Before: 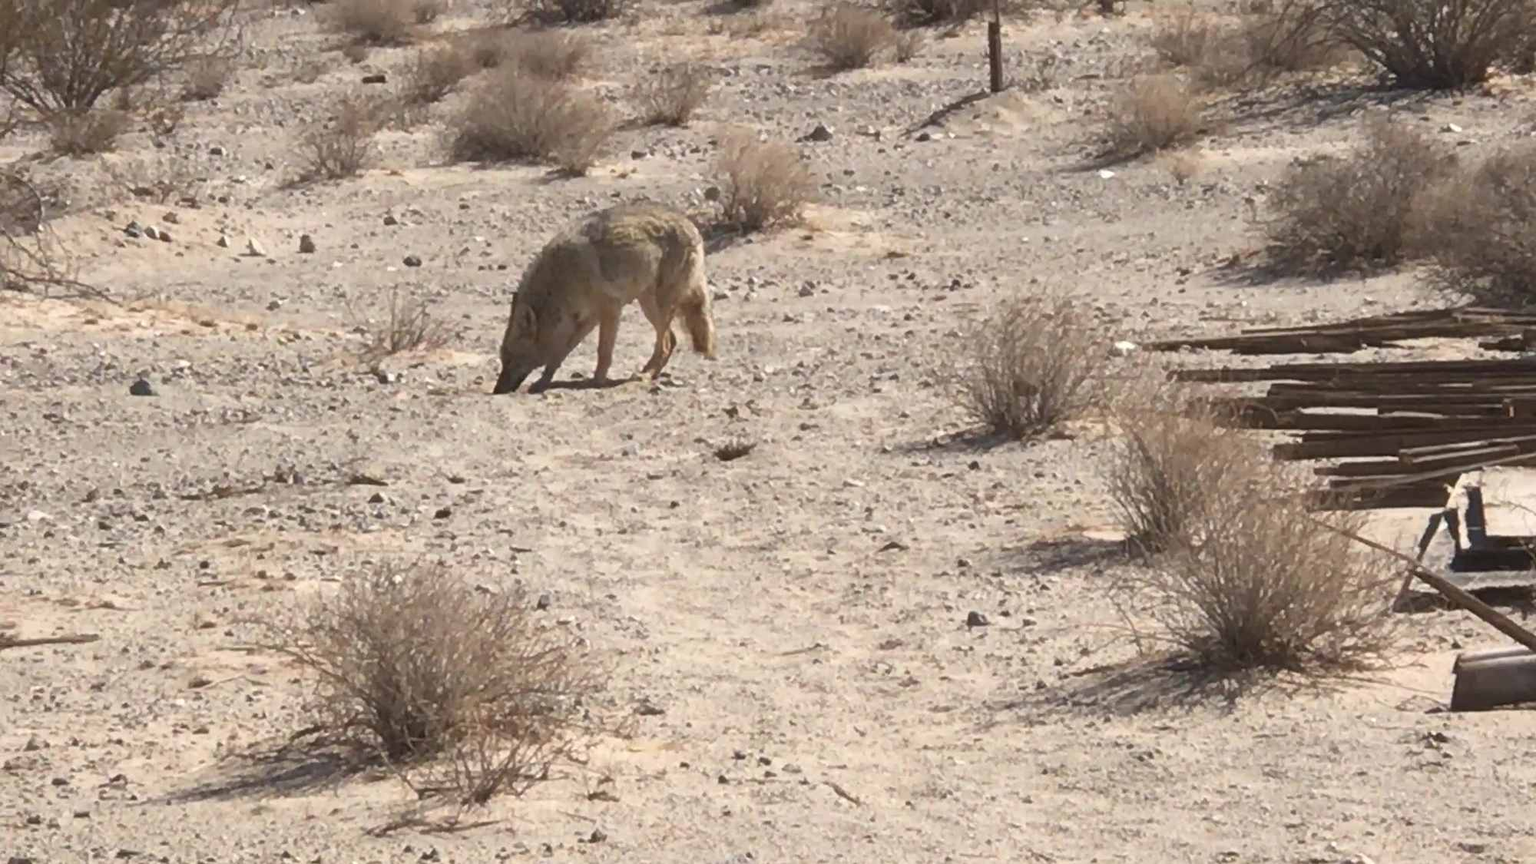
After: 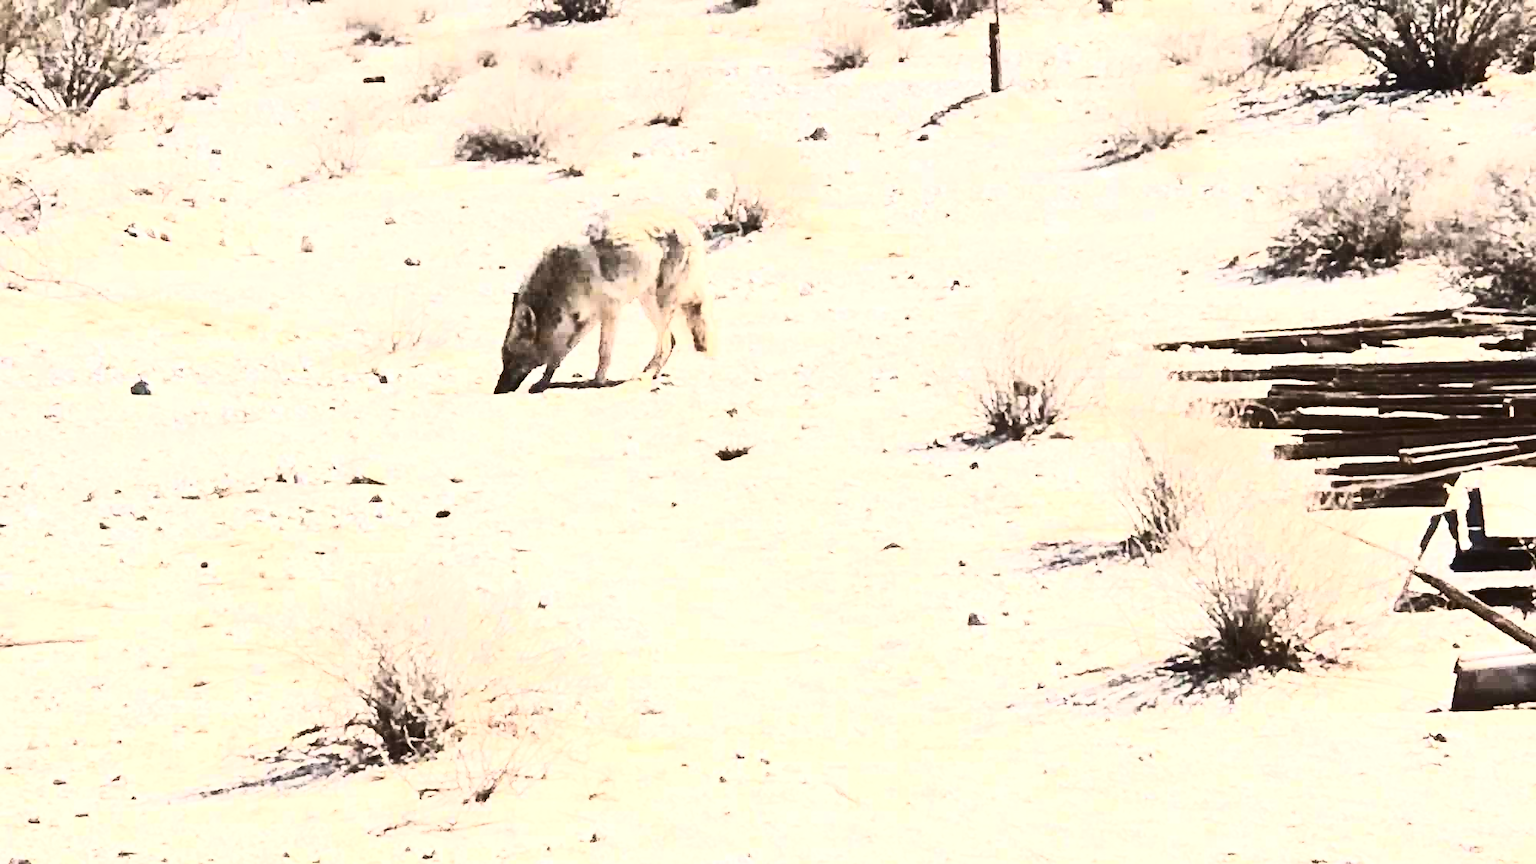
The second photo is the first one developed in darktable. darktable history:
tone equalizer: -8 EV -0.393 EV, -7 EV -0.423 EV, -6 EV -0.339 EV, -5 EV -0.207 EV, -3 EV 0.214 EV, -2 EV 0.358 EV, -1 EV 0.382 EV, +0 EV 0.444 EV, edges refinement/feathering 500, mask exposure compensation -1.57 EV, preserve details no
contrast brightness saturation: contrast 0.927, brightness 0.205
exposure: exposure 1.089 EV, compensate highlight preservation false
